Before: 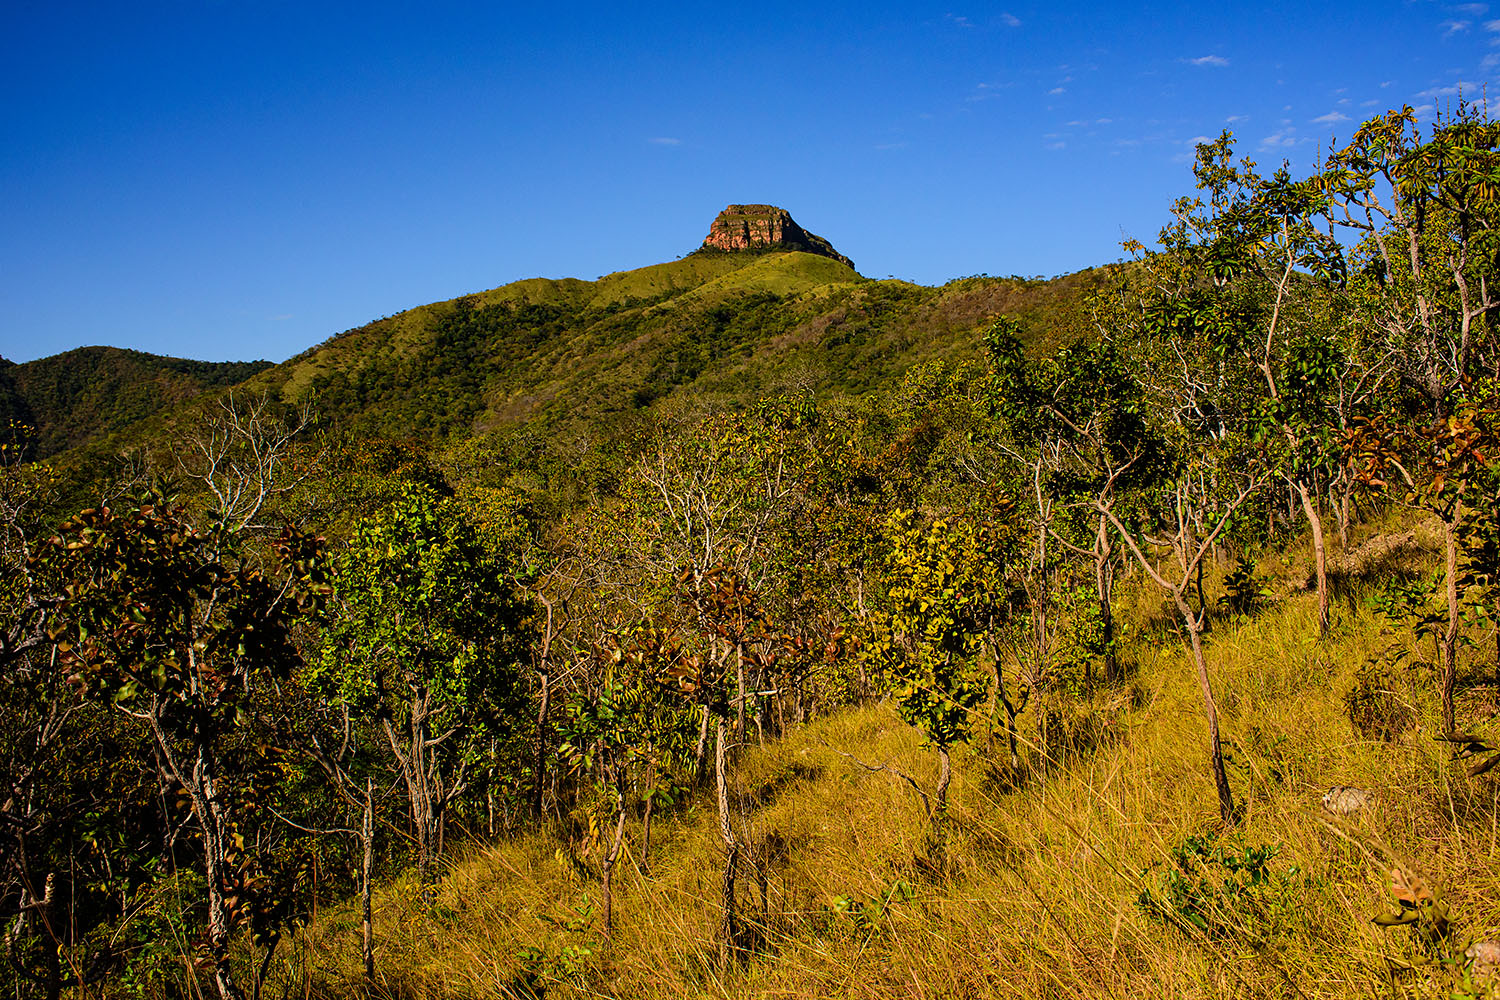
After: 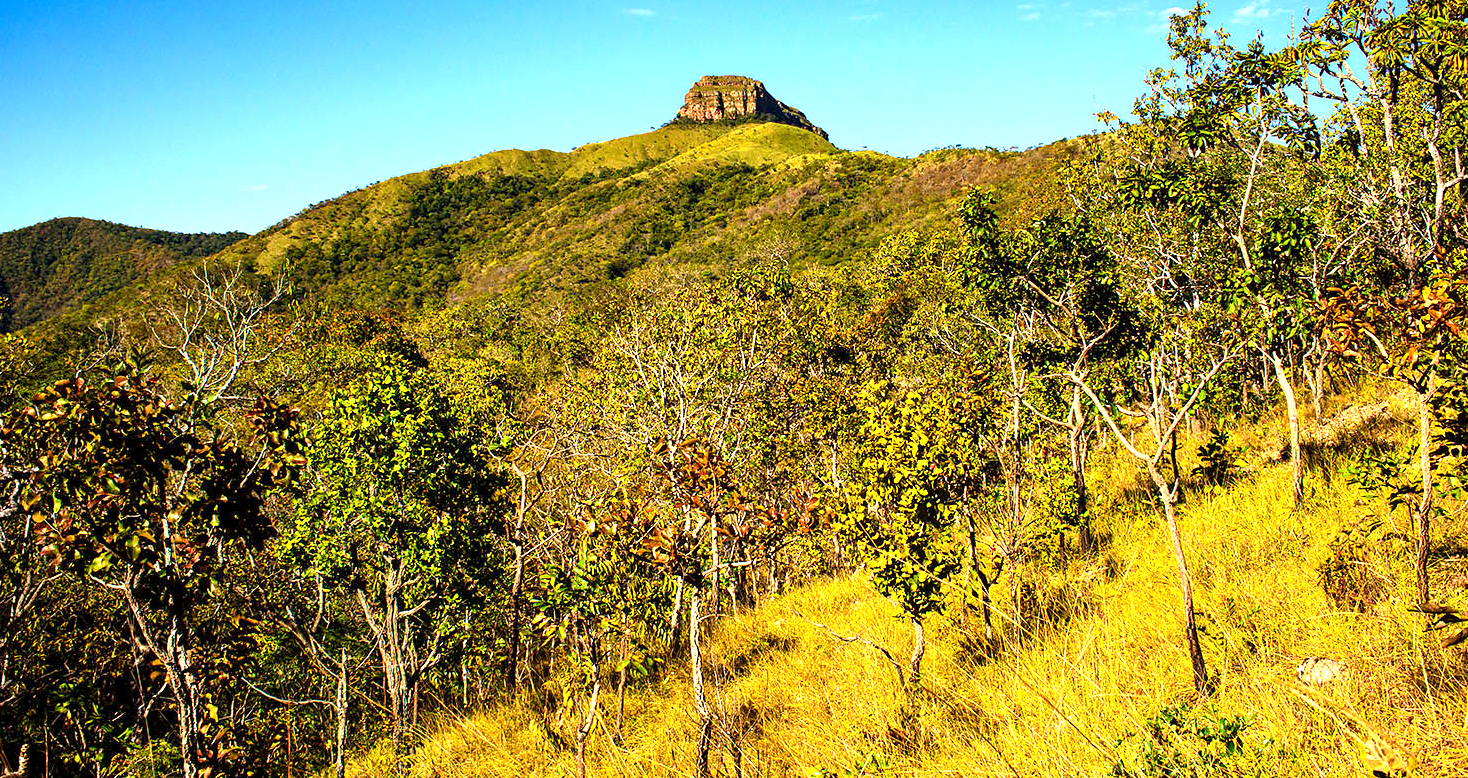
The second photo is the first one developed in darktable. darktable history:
crop and rotate: left 1.845%, top 12.955%, right 0.23%, bottom 9.155%
exposure: black level correction 0.001, exposure 1.659 EV, compensate exposure bias true, compensate highlight preservation false
